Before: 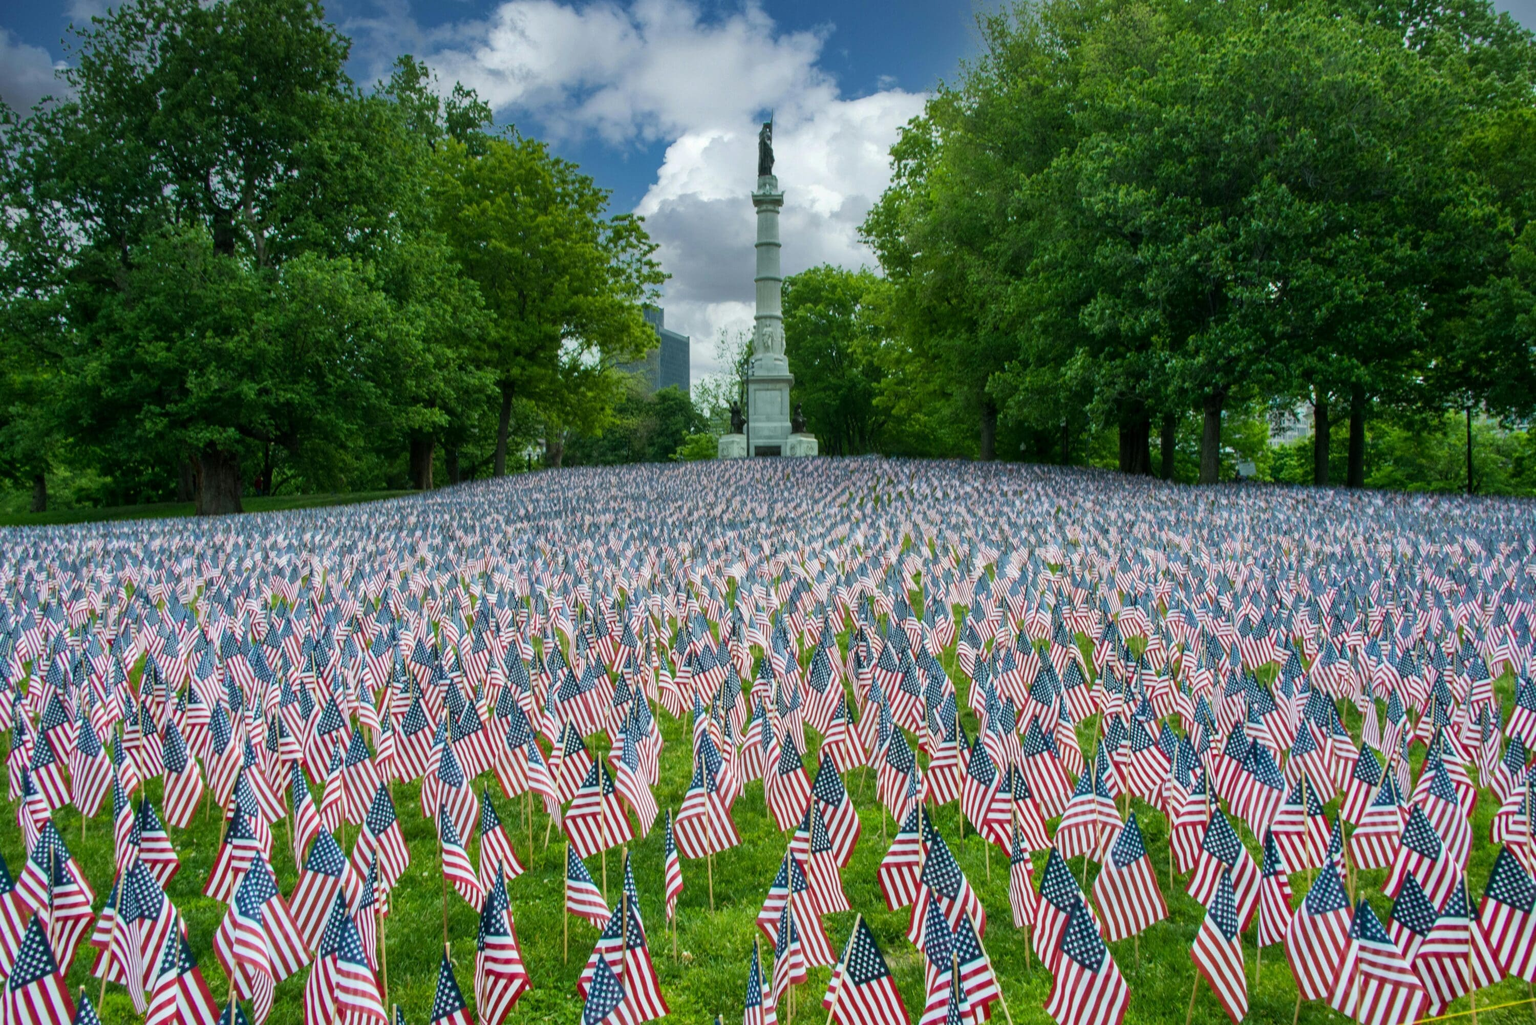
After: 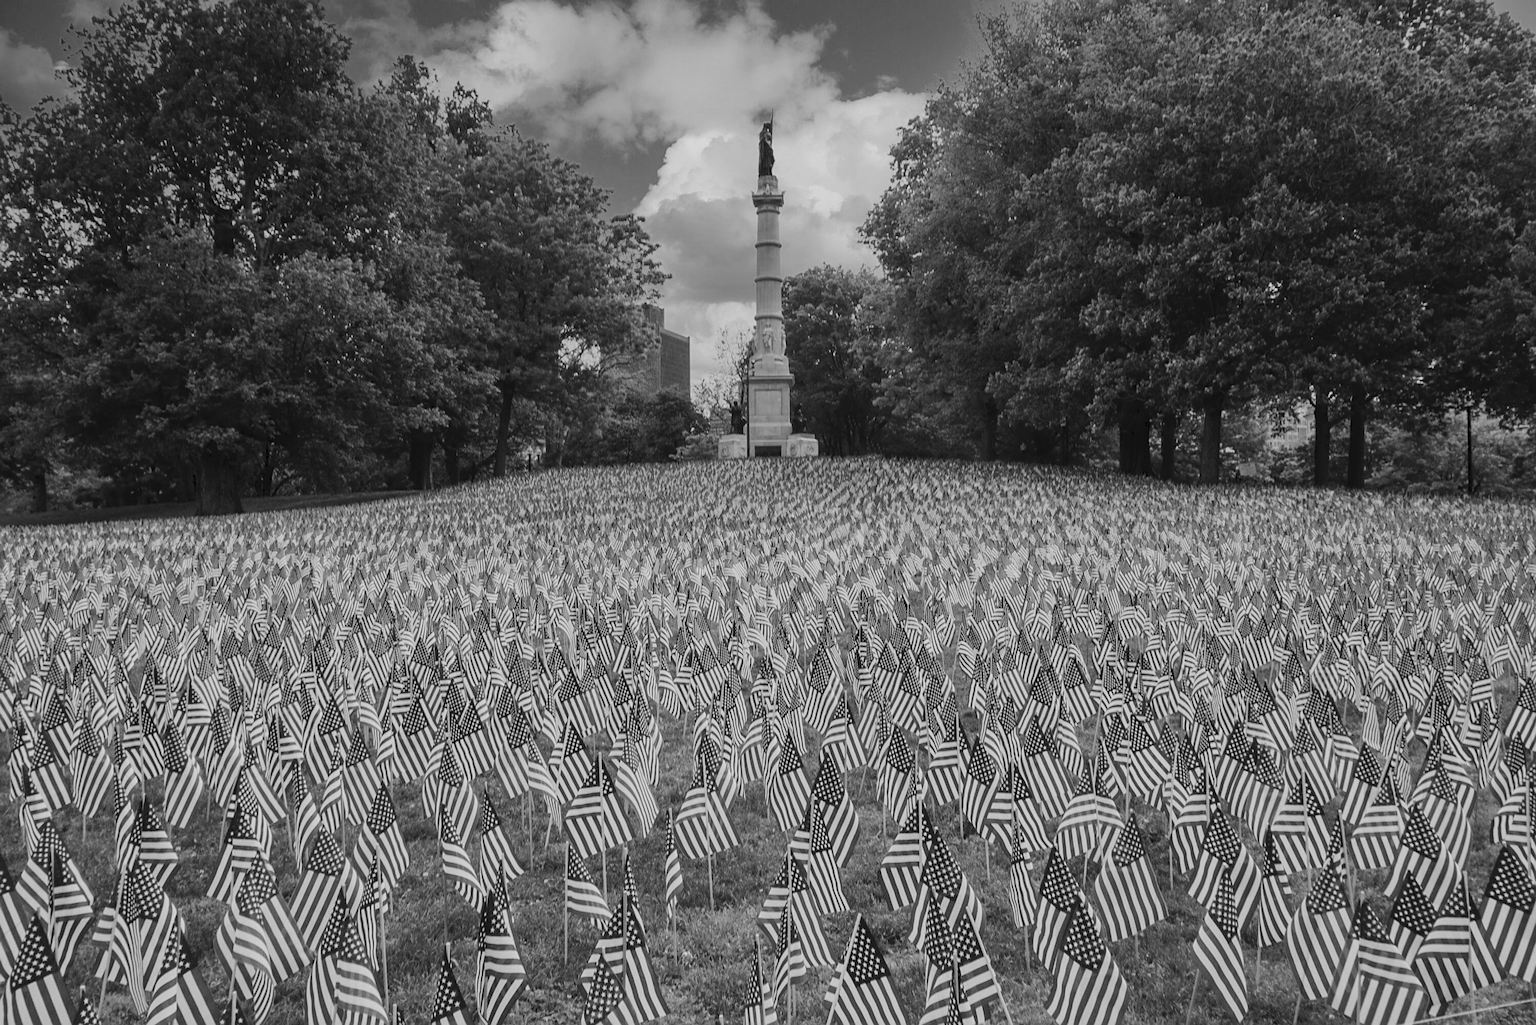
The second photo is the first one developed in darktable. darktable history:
sharpen: on, module defaults
monochrome: a -3.63, b -0.465
exposure: exposure -0.492 EV, compensate highlight preservation false
tone curve: curves: ch0 [(0, 0) (0.003, 0.054) (0.011, 0.058) (0.025, 0.069) (0.044, 0.087) (0.069, 0.1) (0.1, 0.123) (0.136, 0.152) (0.177, 0.183) (0.224, 0.234) (0.277, 0.291) (0.335, 0.367) (0.399, 0.441) (0.468, 0.524) (0.543, 0.6) (0.623, 0.673) (0.709, 0.744) (0.801, 0.812) (0.898, 0.89) (1, 1)], preserve colors none
